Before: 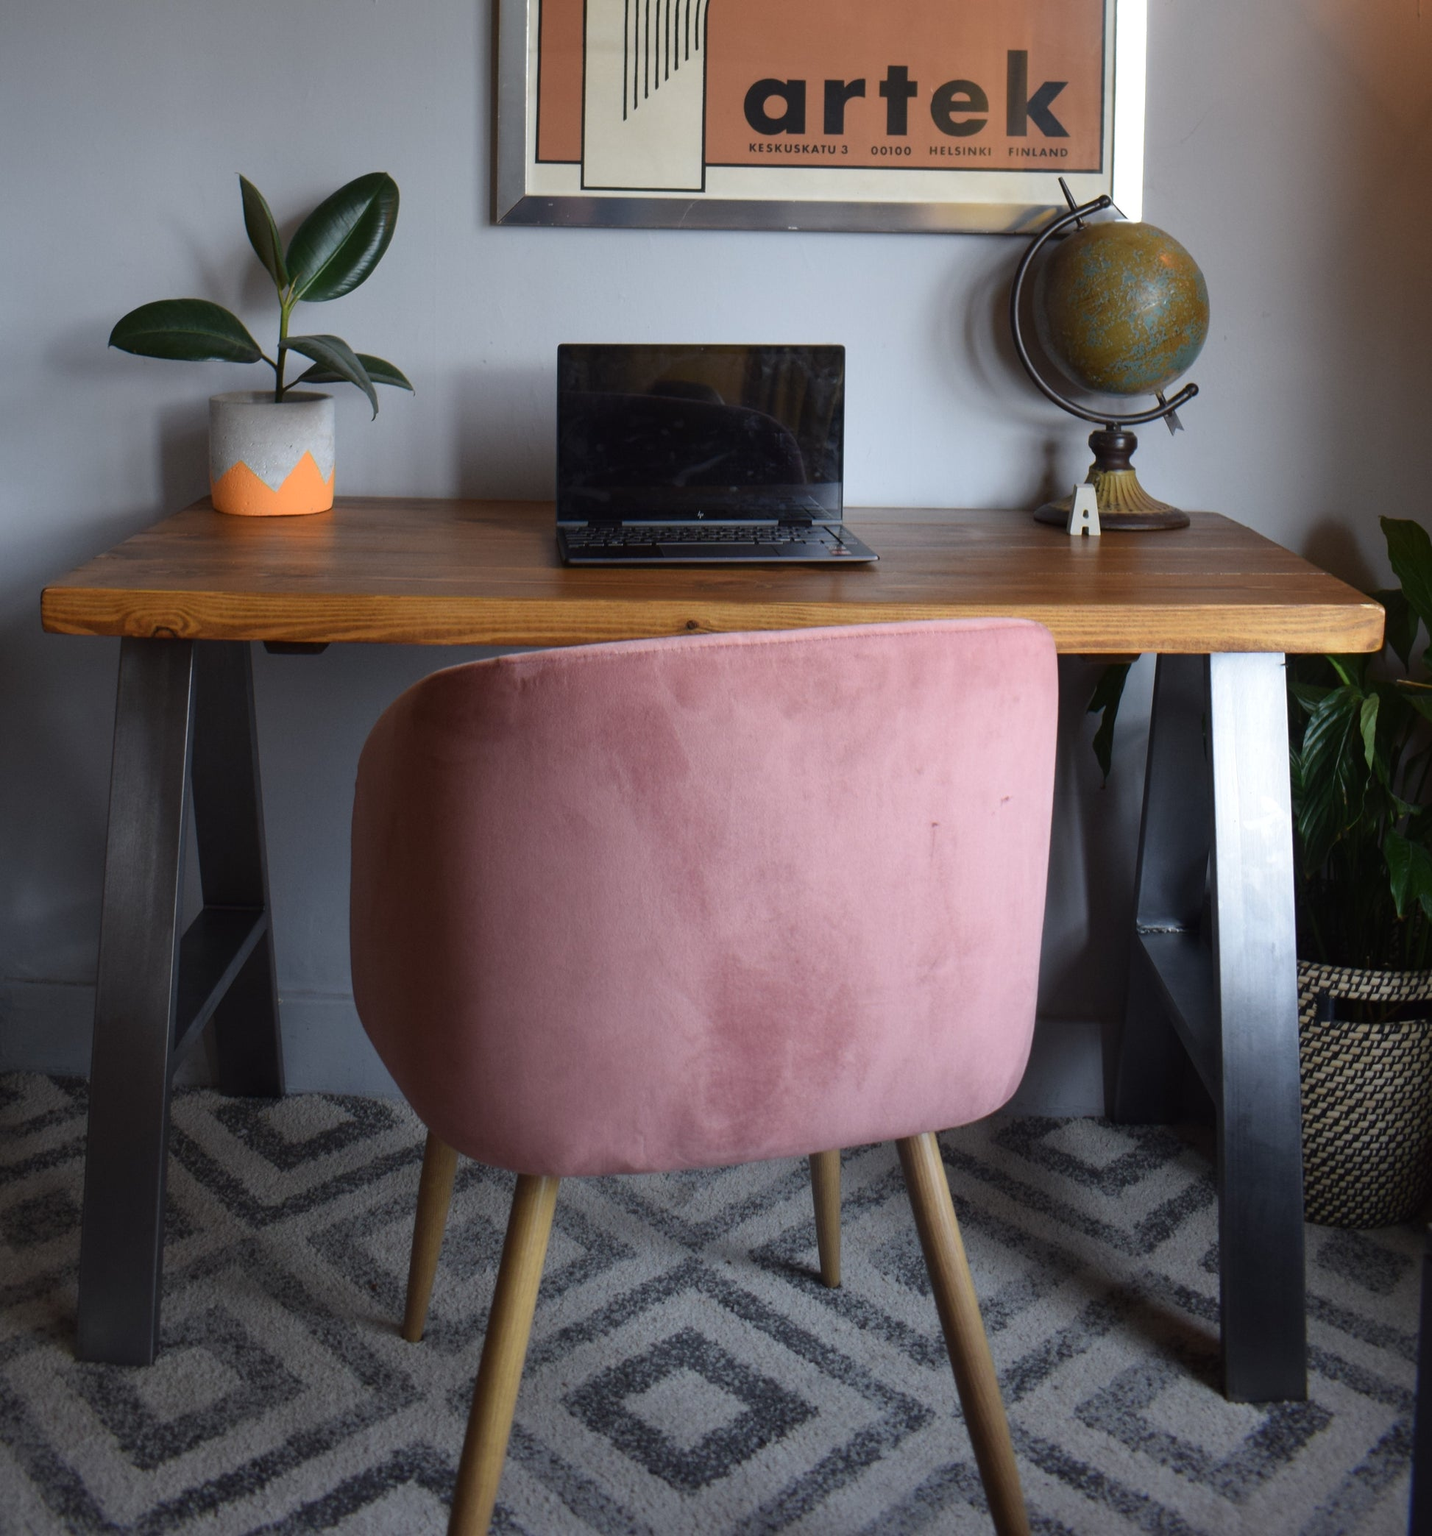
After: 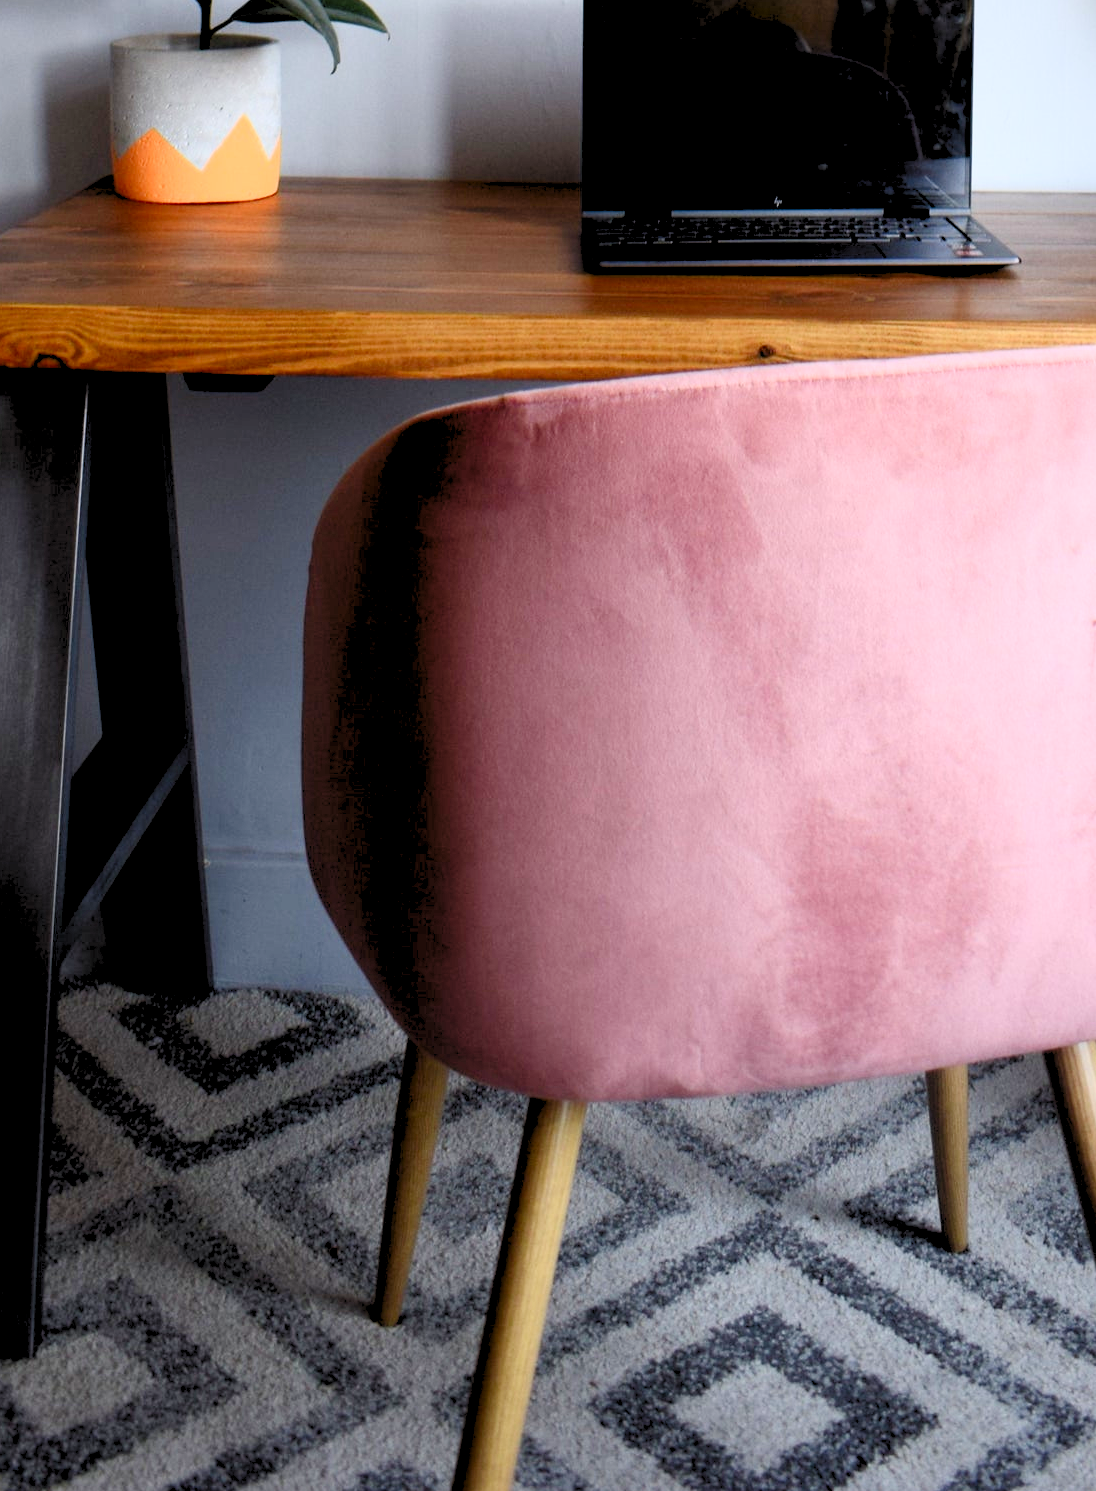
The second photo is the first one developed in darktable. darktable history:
levels: levels [0.072, 0.414, 0.976]
color zones: curves: ch1 [(0, 0.523) (0.143, 0.545) (0.286, 0.52) (0.429, 0.506) (0.571, 0.503) (0.714, 0.503) (0.857, 0.508) (1, 0.523)]
contrast brightness saturation: contrast 0.28
crop: left 8.966%, top 23.852%, right 34.699%, bottom 4.703%
